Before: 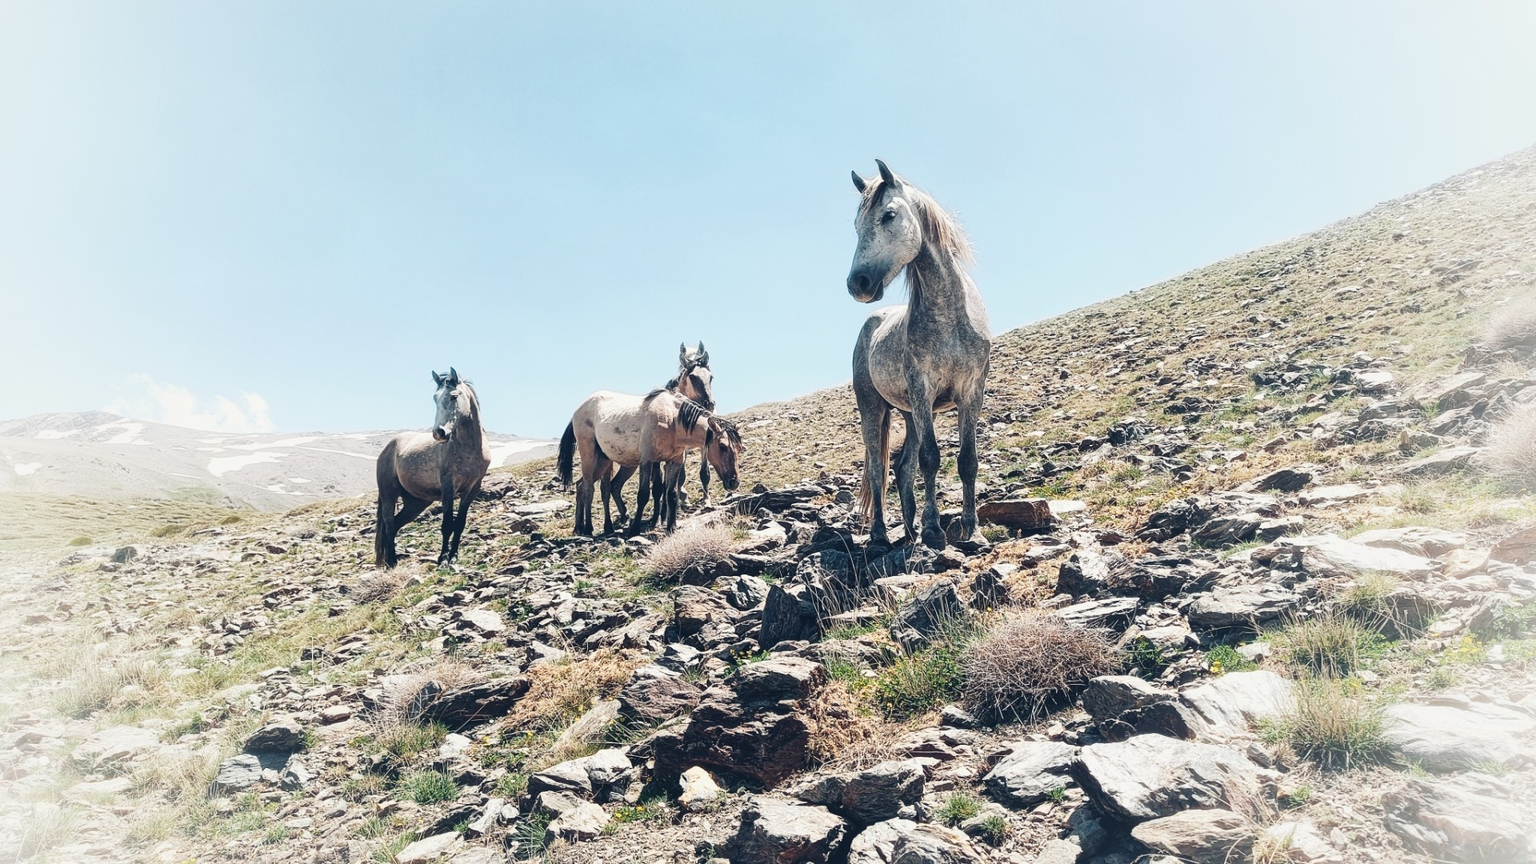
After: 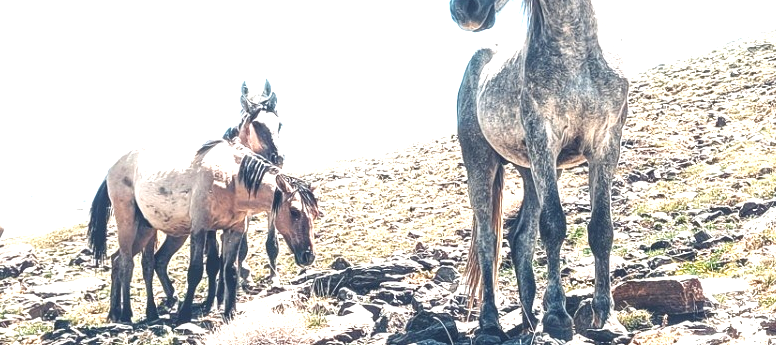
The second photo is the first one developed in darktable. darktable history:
local contrast: detail 110%
exposure: black level correction 0, exposure 1.1 EV, compensate exposure bias true, compensate highlight preservation false
crop: left 31.751%, top 32.172%, right 27.8%, bottom 35.83%
